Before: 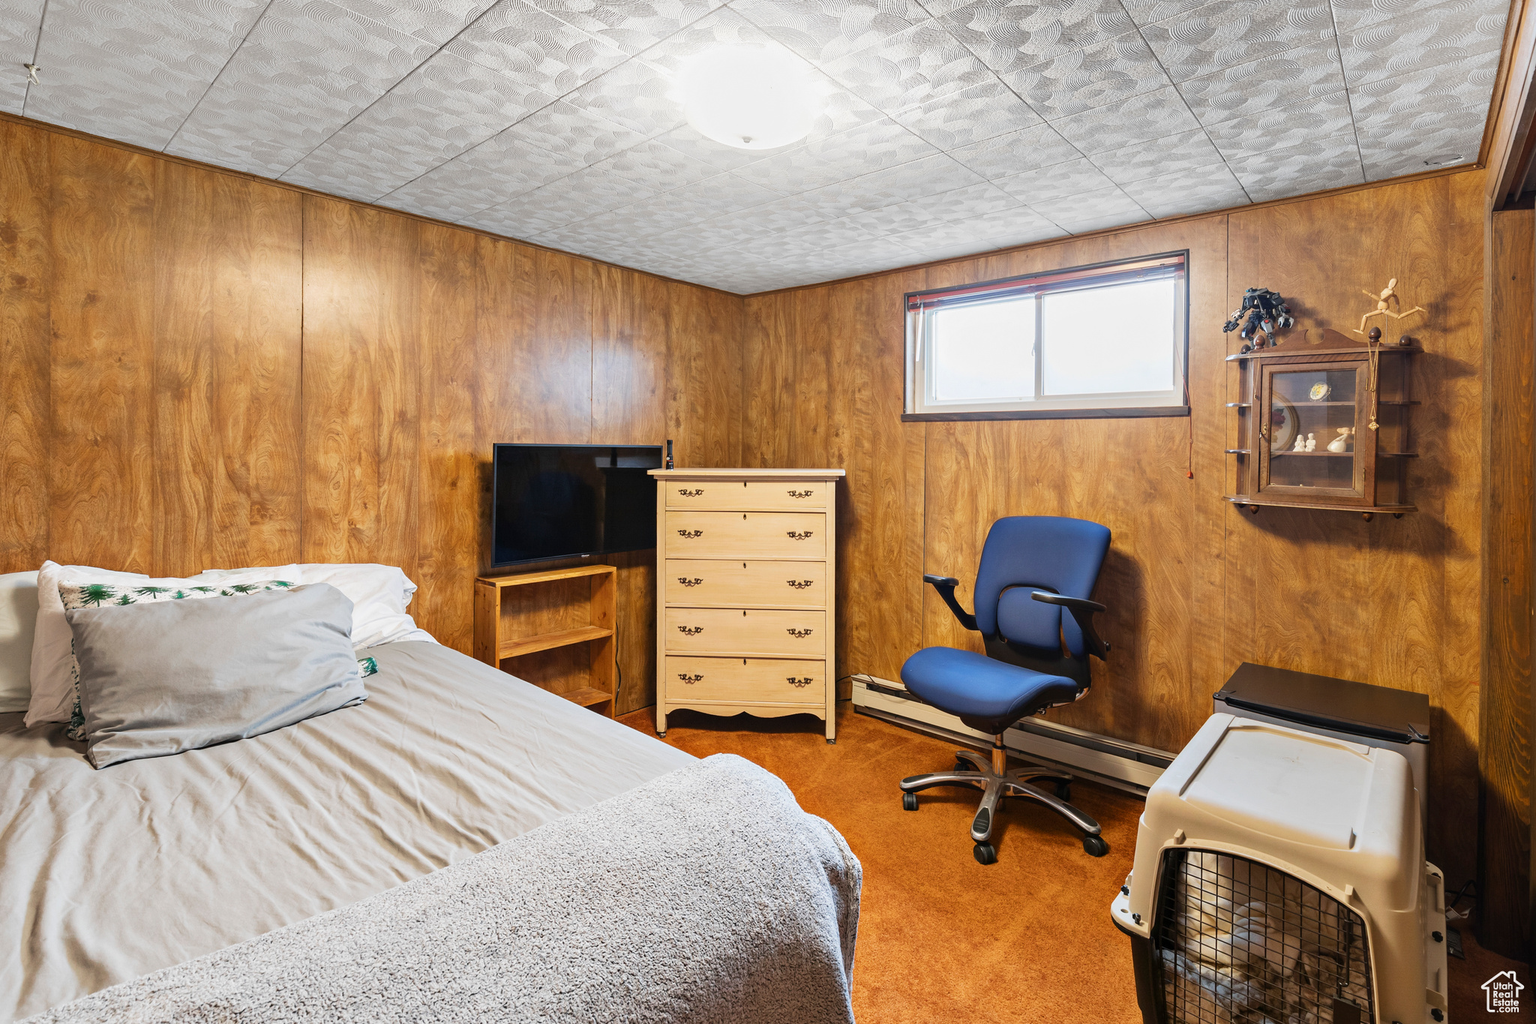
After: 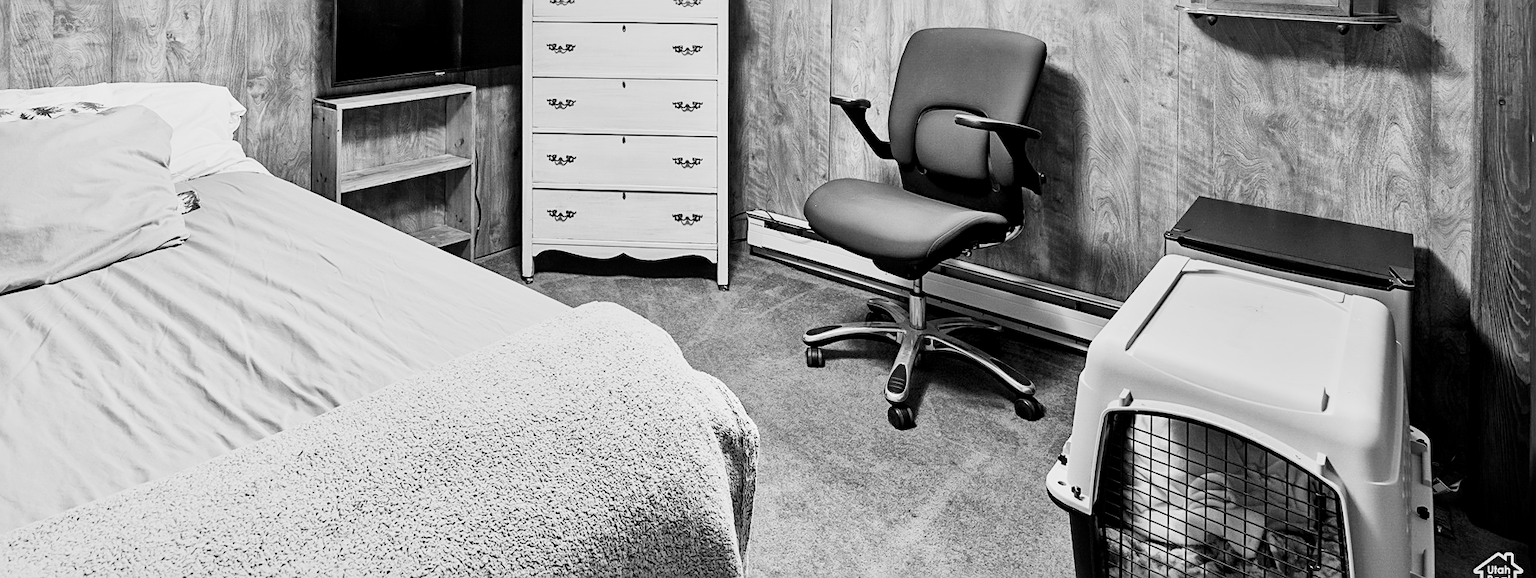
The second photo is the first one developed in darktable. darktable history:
sharpen: on, module defaults
sigmoid: contrast 1.69, skew -0.23, preserve hue 0%, red attenuation 0.1, red rotation 0.035, green attenuation 0.1, green rotation -0.017, blue attenuation 0.15, blue rotation -0.052, base primaries Rec2020
monochrome: a -92.57, b 58.91
exposure: black level correction 0, exposure 1 EV, compensate highlight preservation false
local contrast: mode bilateral grid, contrast 20, coarseness 50, detail 171%, midtone range 0.2
crop and rotate: left 13.306%, top 48.129%, bottom 2.928%
